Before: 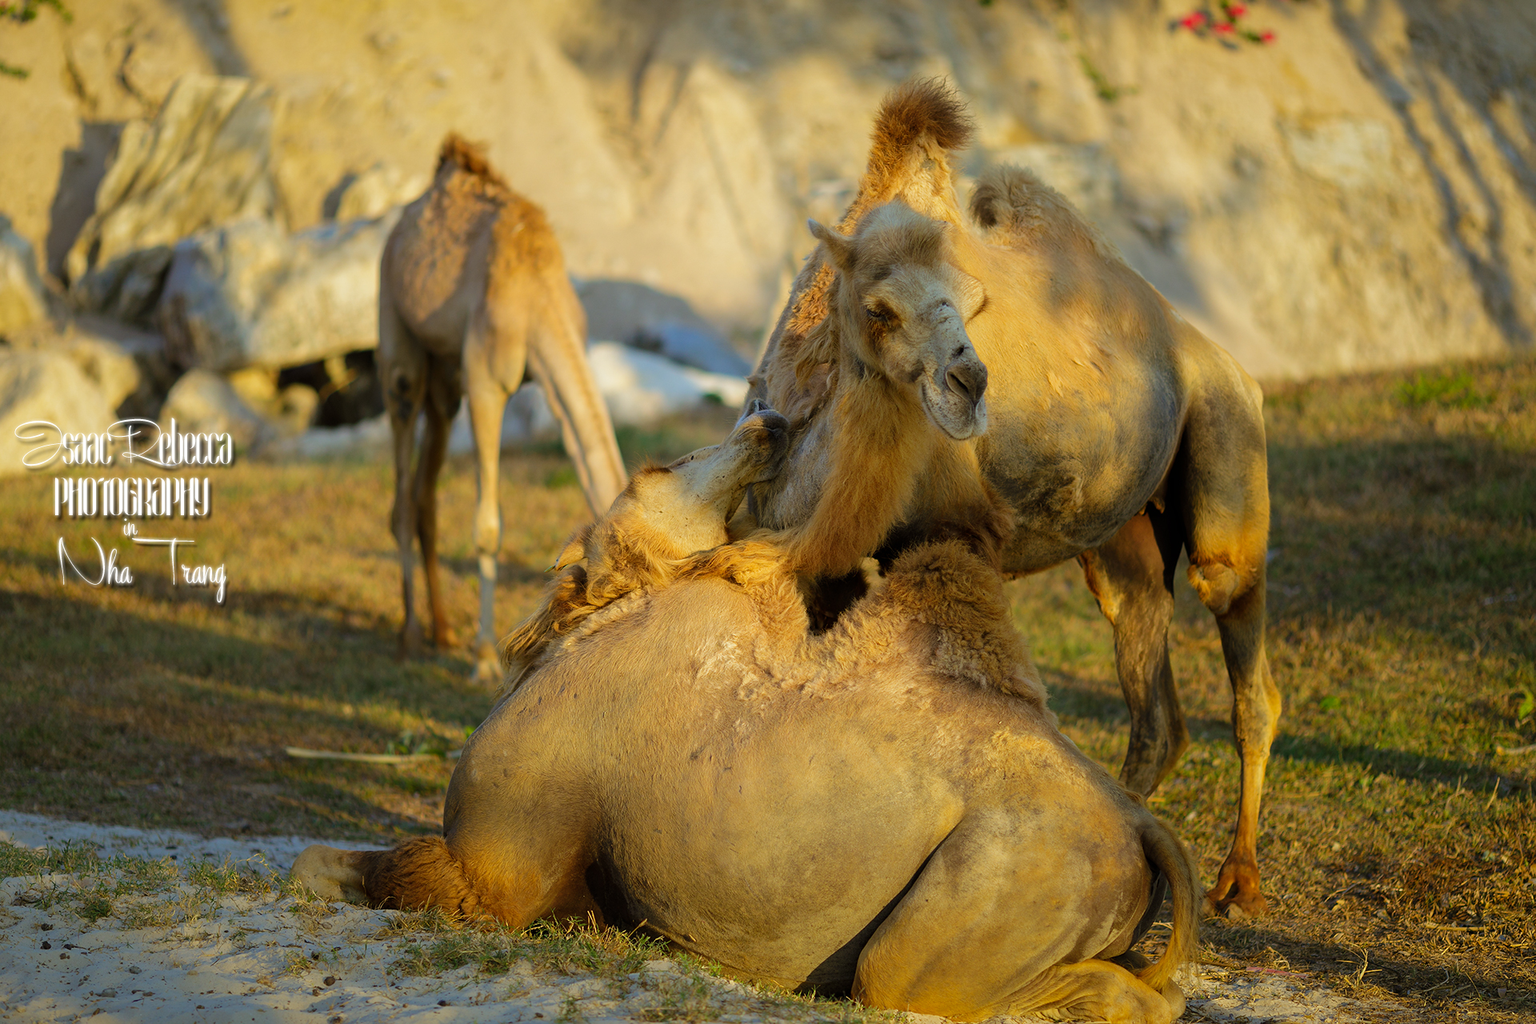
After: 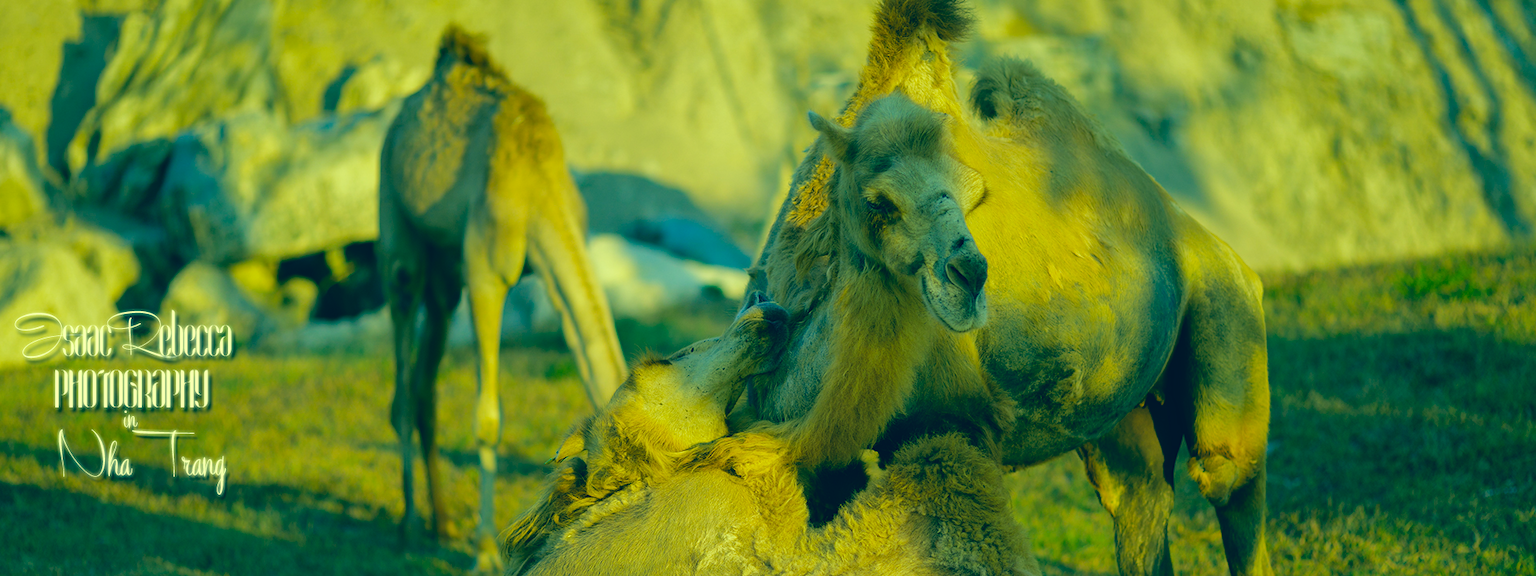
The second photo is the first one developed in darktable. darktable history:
crop and rotate: top 10.573%, bottom 33.13%
shadows and highlights: soften with gaussian
color correction: highlights a* -15.28, highlights b* 39.63, shadows a* -39.7, shadows b* -26.2
